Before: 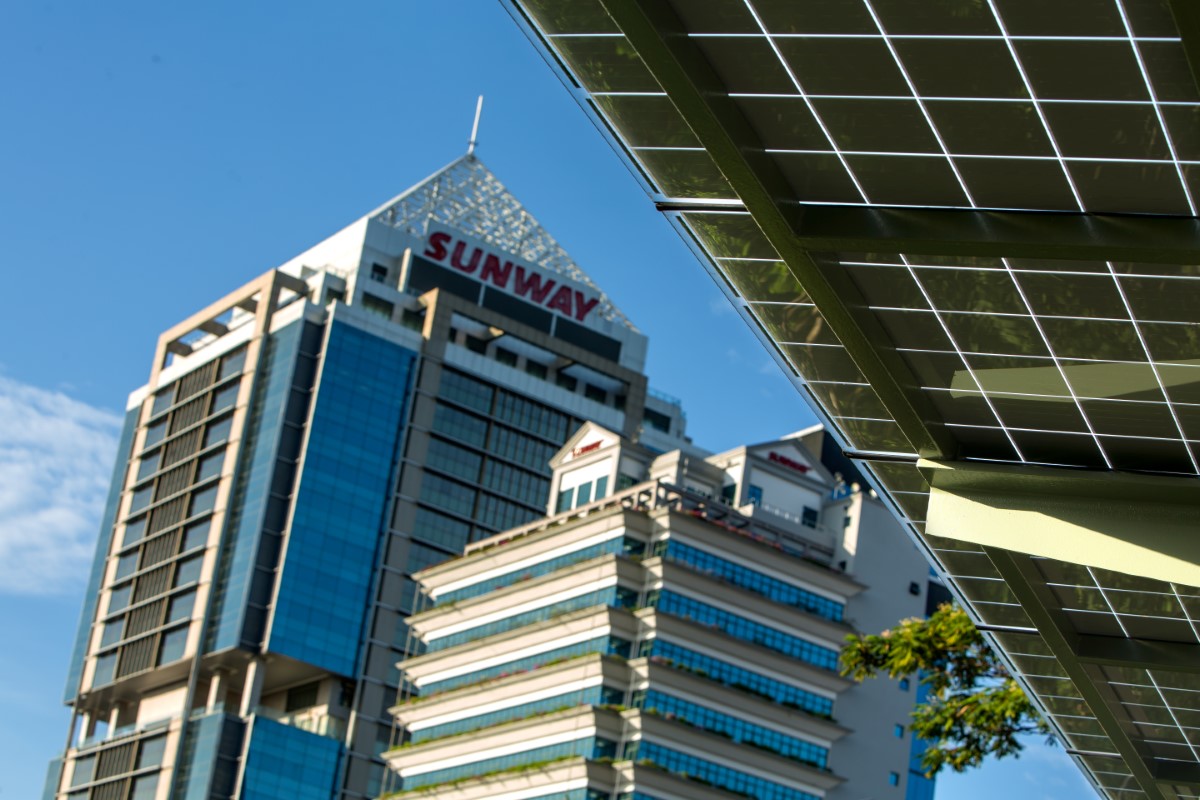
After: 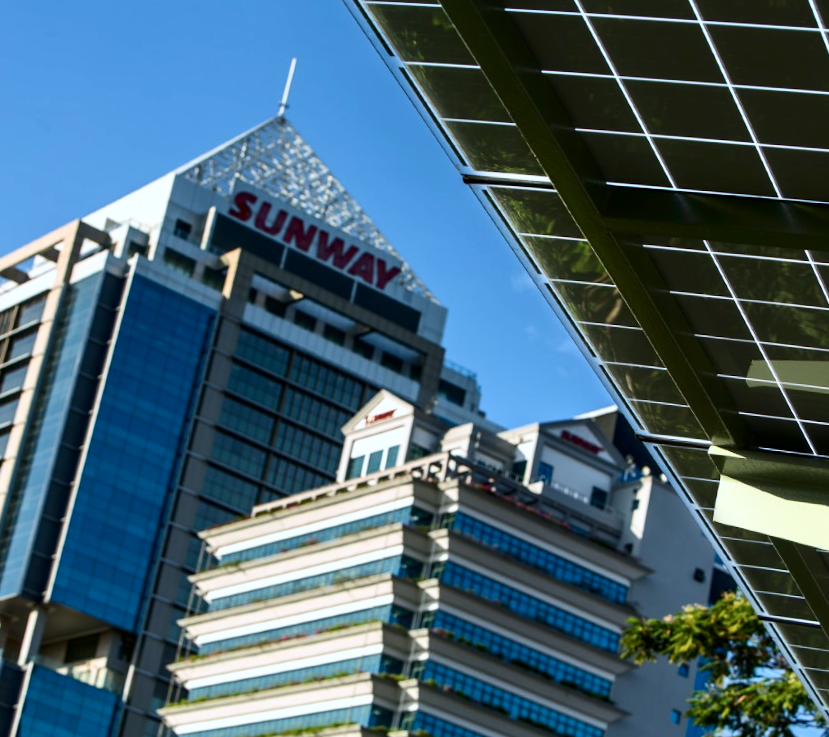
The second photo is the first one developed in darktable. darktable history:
contrast brightness saturation: contrast 0.22
white balance: red 0.978, blue 0.999
color calibration: illuminant as shot in camera, x 0.358, y 0.373, temperature 4628.91 K
crop and rotate: angle -3.27°, left 14.277%, top 0.028%, right 10.766%, bottom 0.028%
